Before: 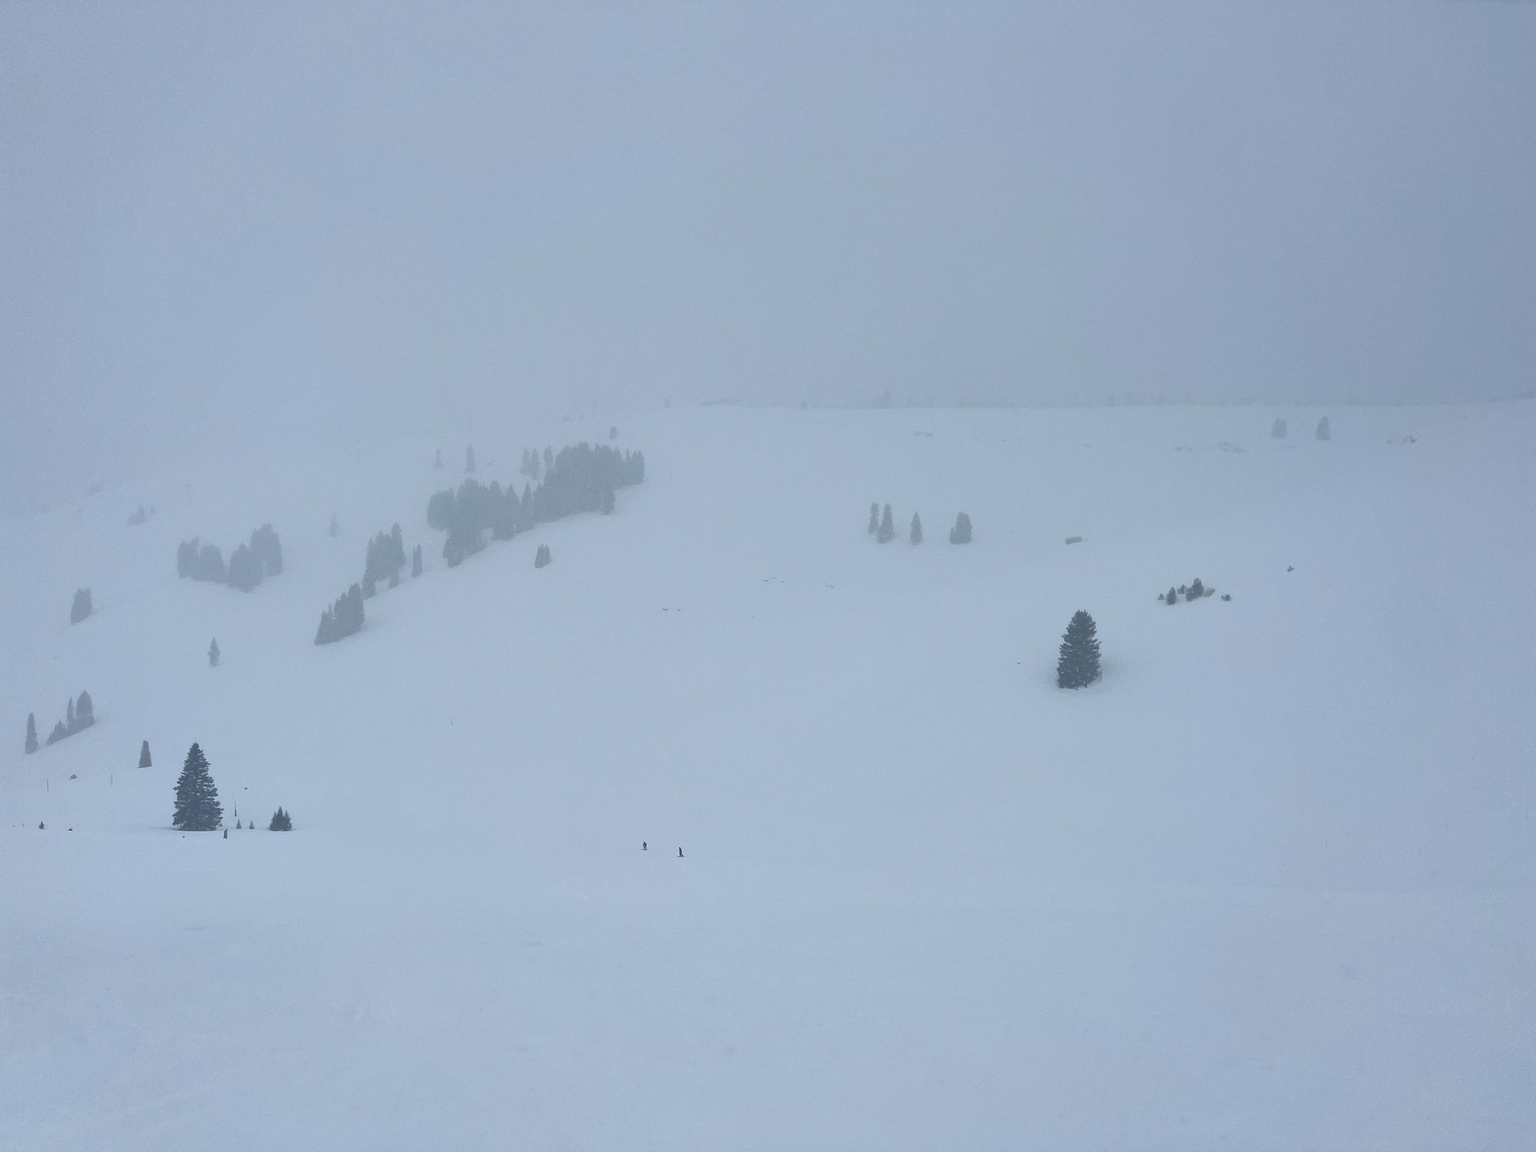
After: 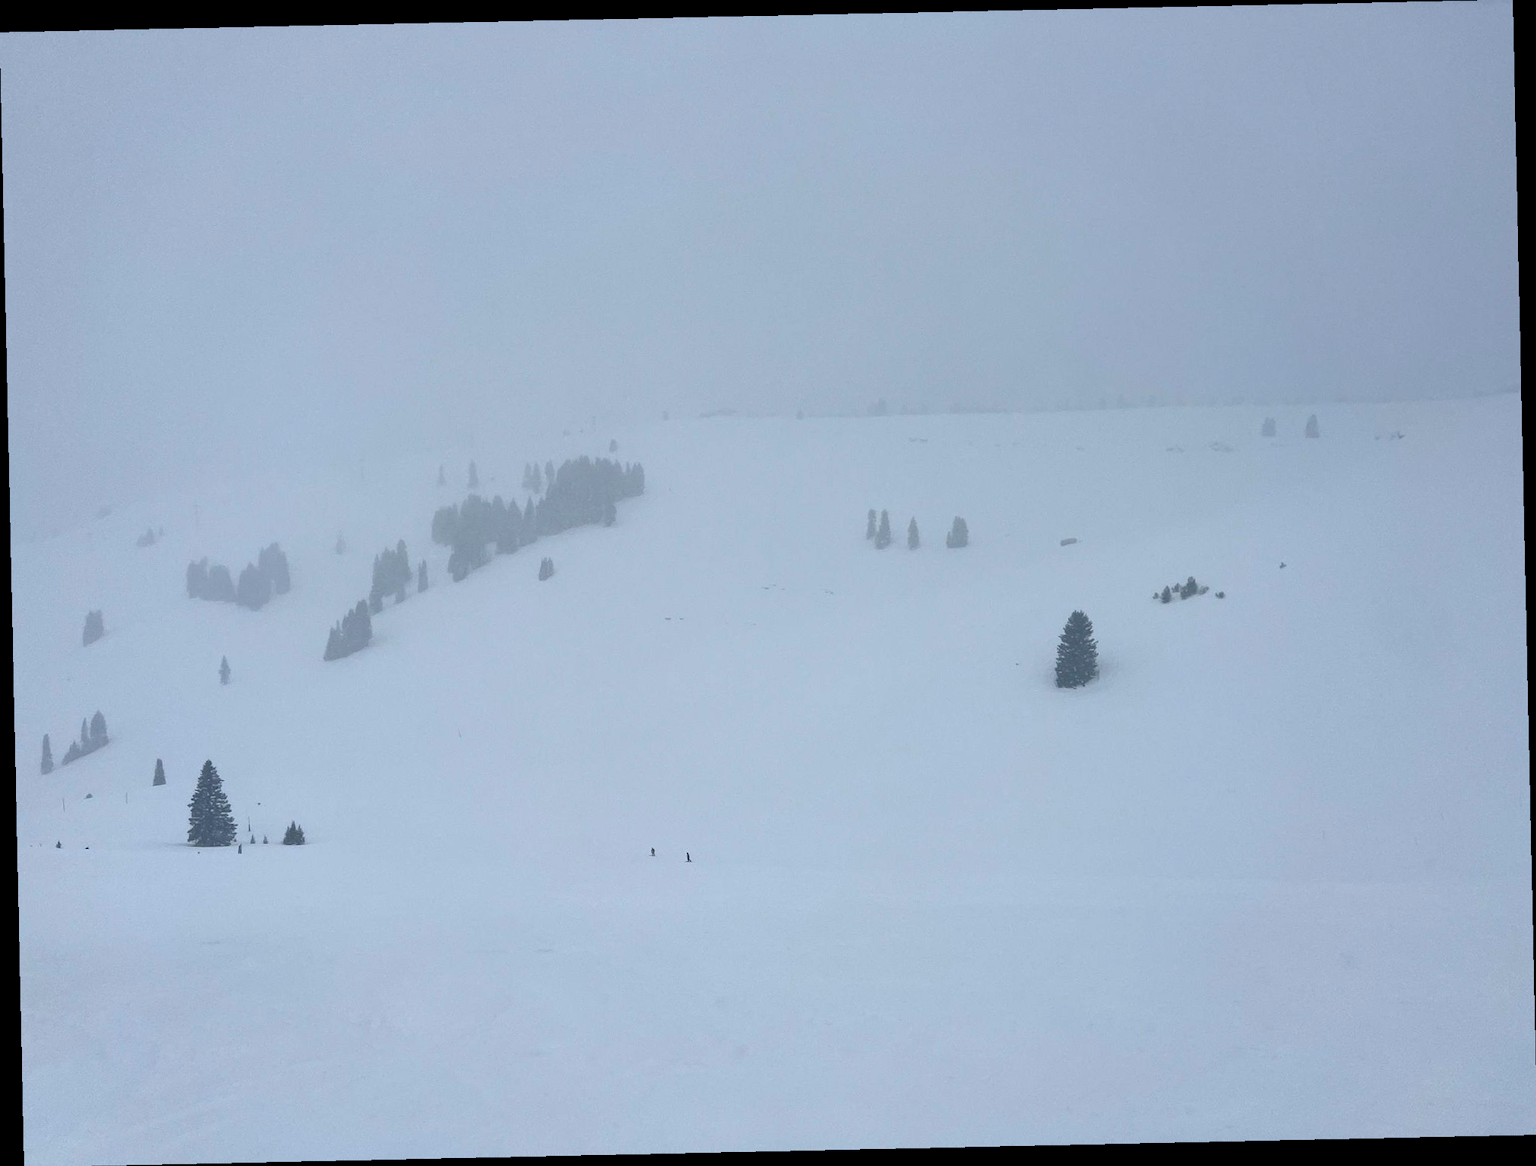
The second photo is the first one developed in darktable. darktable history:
exposure: black level correction 0.009, exposure 0.119 EV, compensate highlight preservation false
rotate and perspective: rotation -1.24°, automatic cropping off
local contrast: highlights 100%, shadows 100%, detail 120%, midtone range 0.2
